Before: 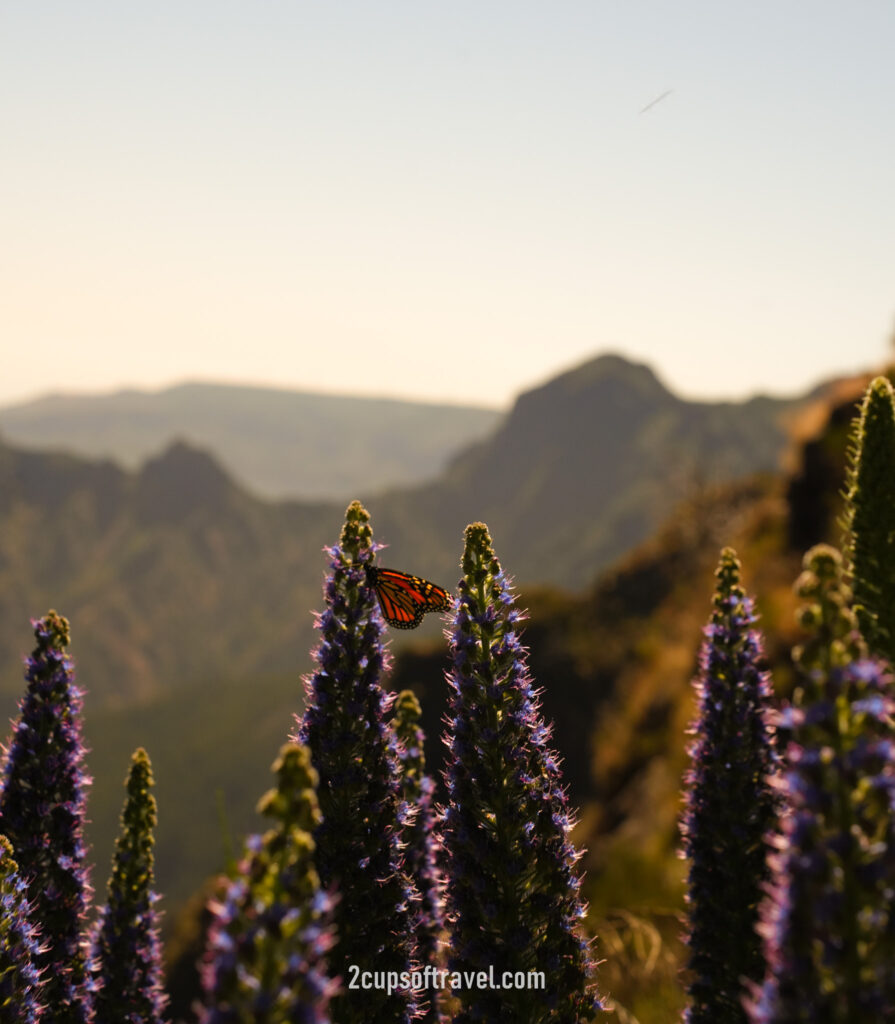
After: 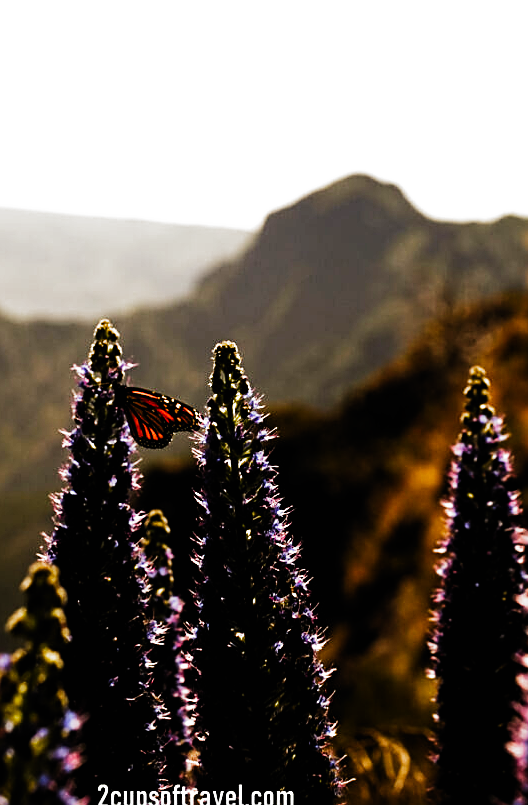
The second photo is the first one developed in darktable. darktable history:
filmic rgb: black relative exposure -6.43 EV, white relative exposure 2.43 EV, threshold 3 EV, hardness 5.27, latitude 0.1%, contrast 1.425, highlights saturation mix 2%, preserve chrominance no, color science v5 (2021), contrast in shadows safe, contrast in highlights safe, enable highlight reconstruction true
tone equalizer: -8 EV -1.08 EV, -7 EV -1.01 EV, -6 EV -0.867 EV, -5 EV -0.578 EV, -3 EV 0.578 EV, -2 EV 0.867 EV, -1 EV 1.01 EV, +0 EV 1.08 EV, edges refinement/feathering 500, mask exposure compensation -1.57 EV, preserve details no
sharpen: on, module defaults
crop and rotate: left 28.256%, top 17.734%, right 12.656%, bottom 3.573%
